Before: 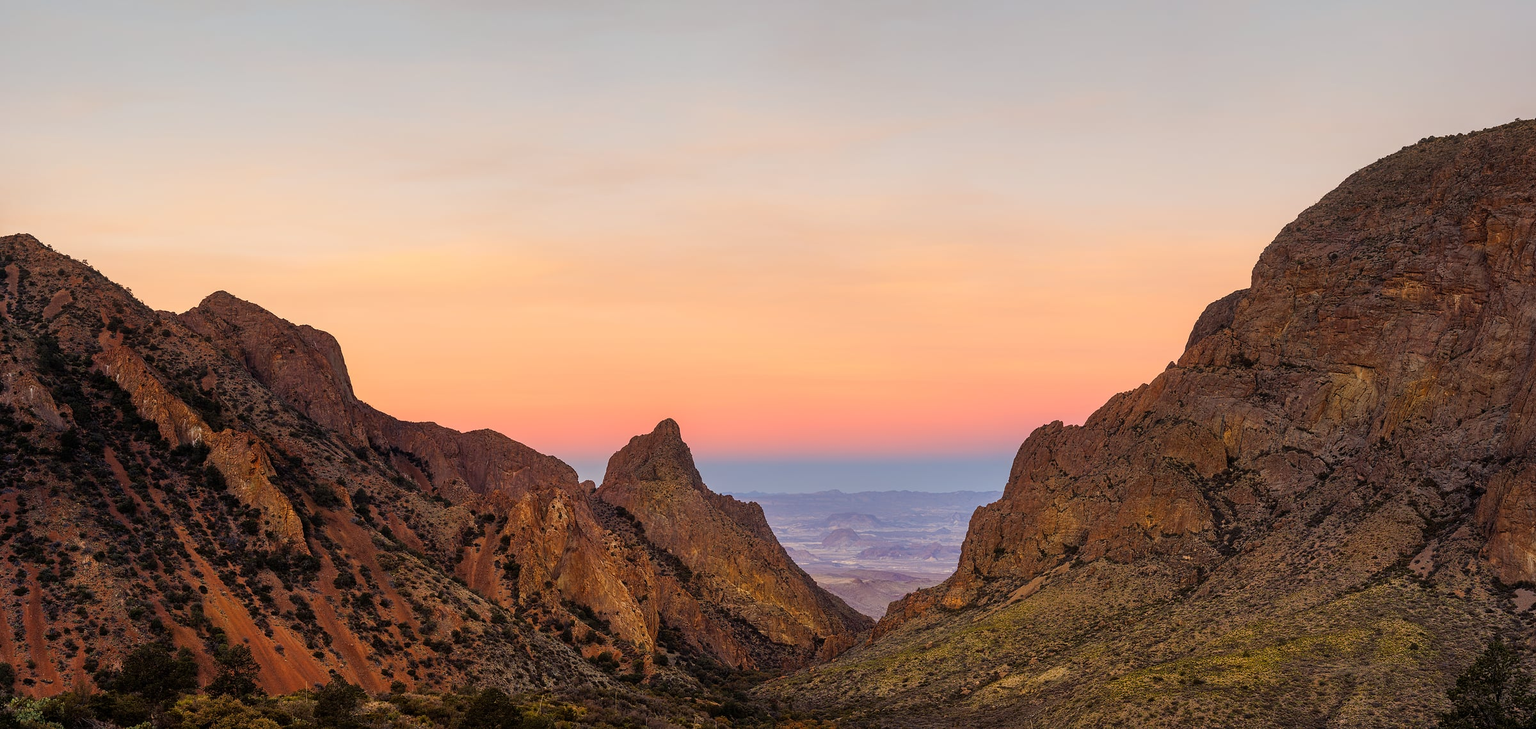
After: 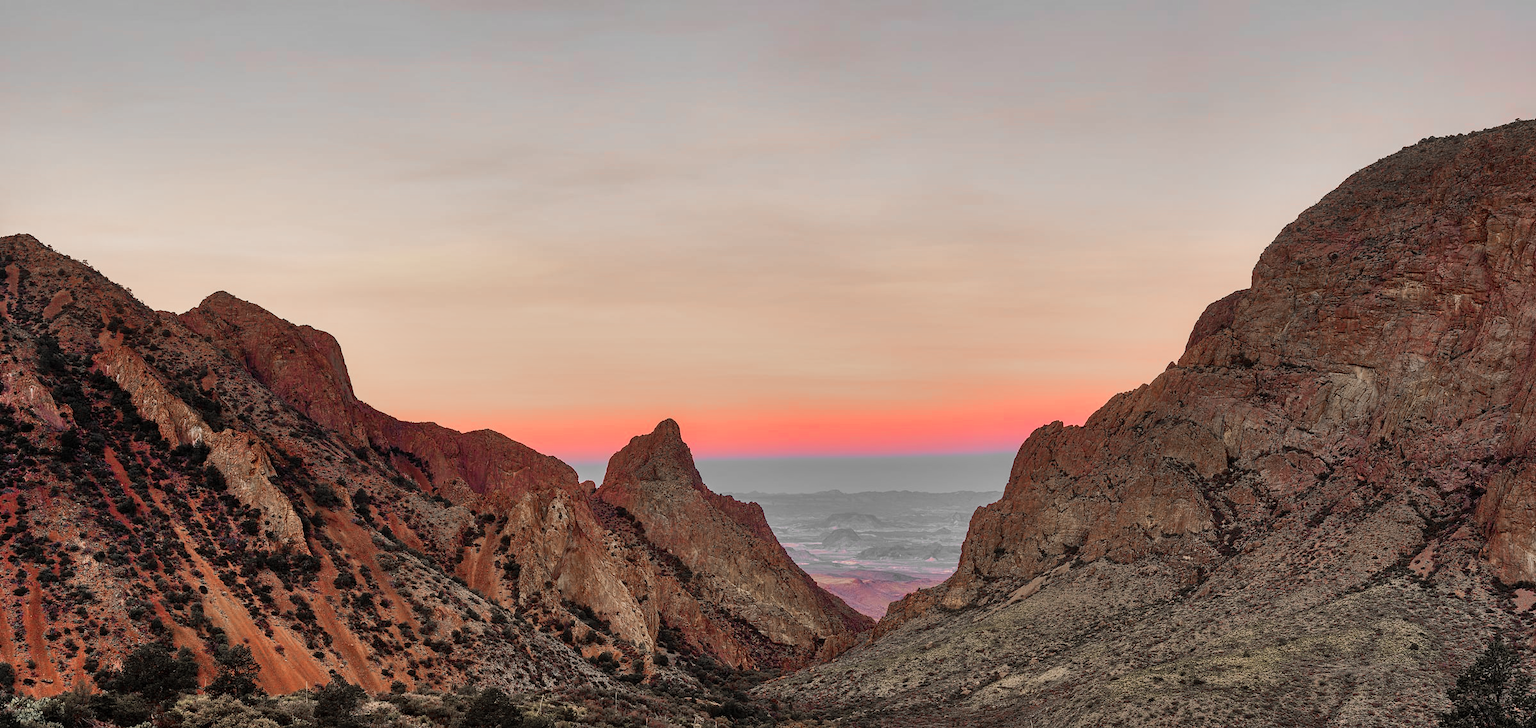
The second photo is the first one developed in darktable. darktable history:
color zones: curves: ch1 [(0, 0.831) (0.08, 0.771) (0.157, 0.268) (0.241, 0.207) (0.562, -0.005) (0.714, -0.013) (0.876, 0.01) (1, 0.831)]
shadows and highlights: low approximation 0.01, soften with gaussian
